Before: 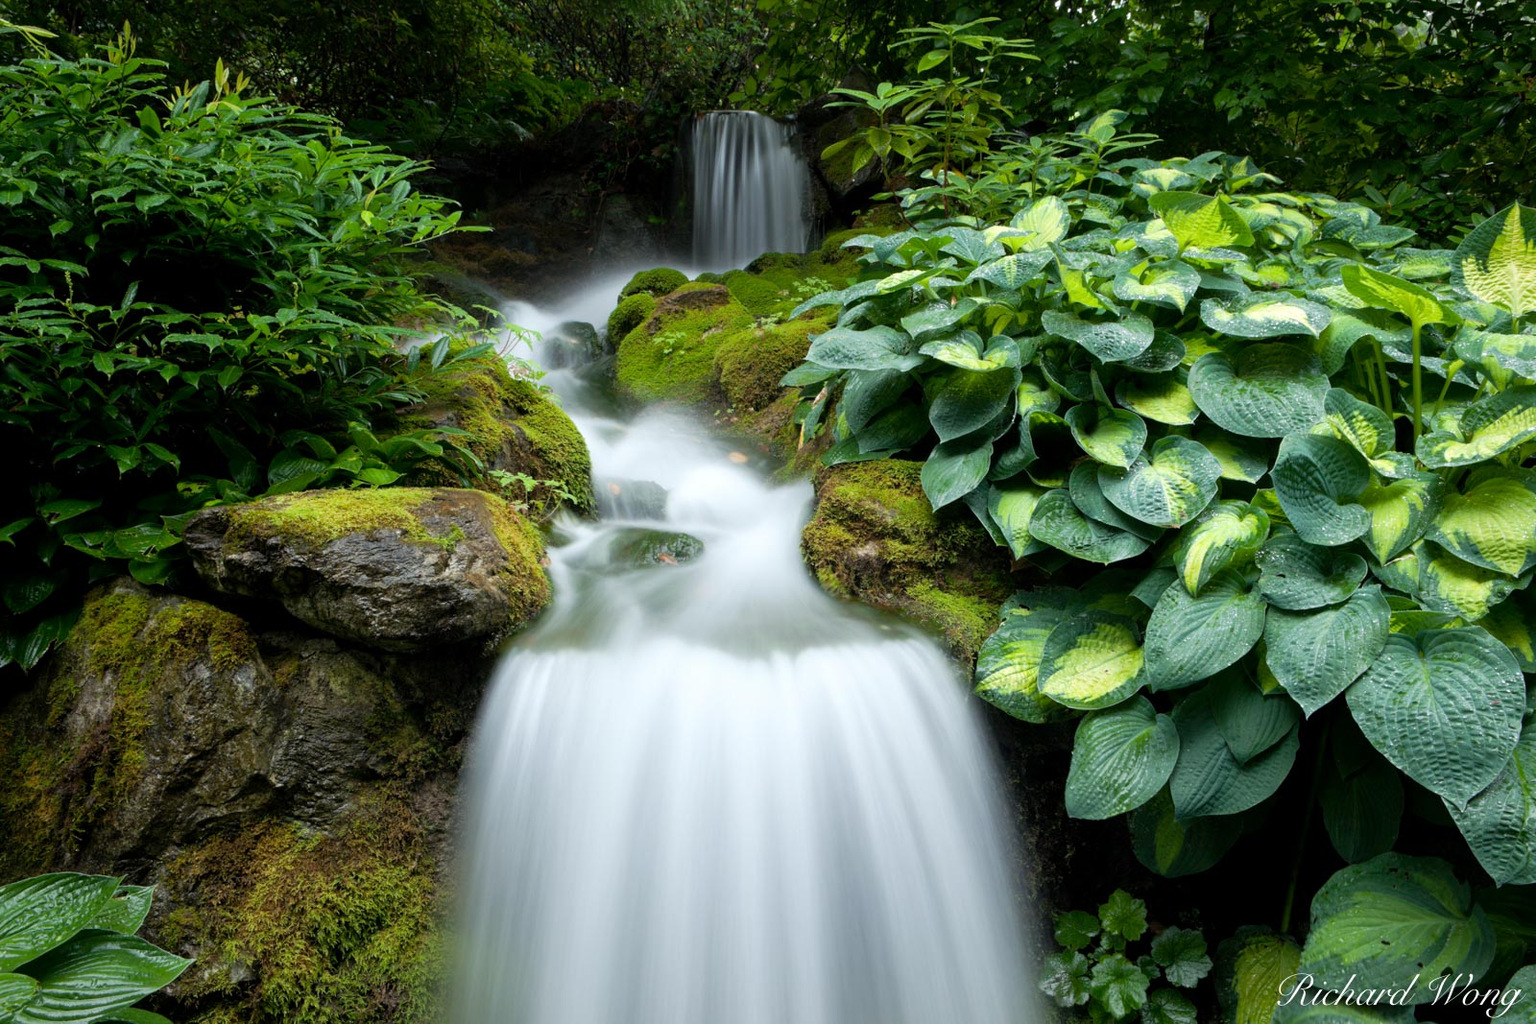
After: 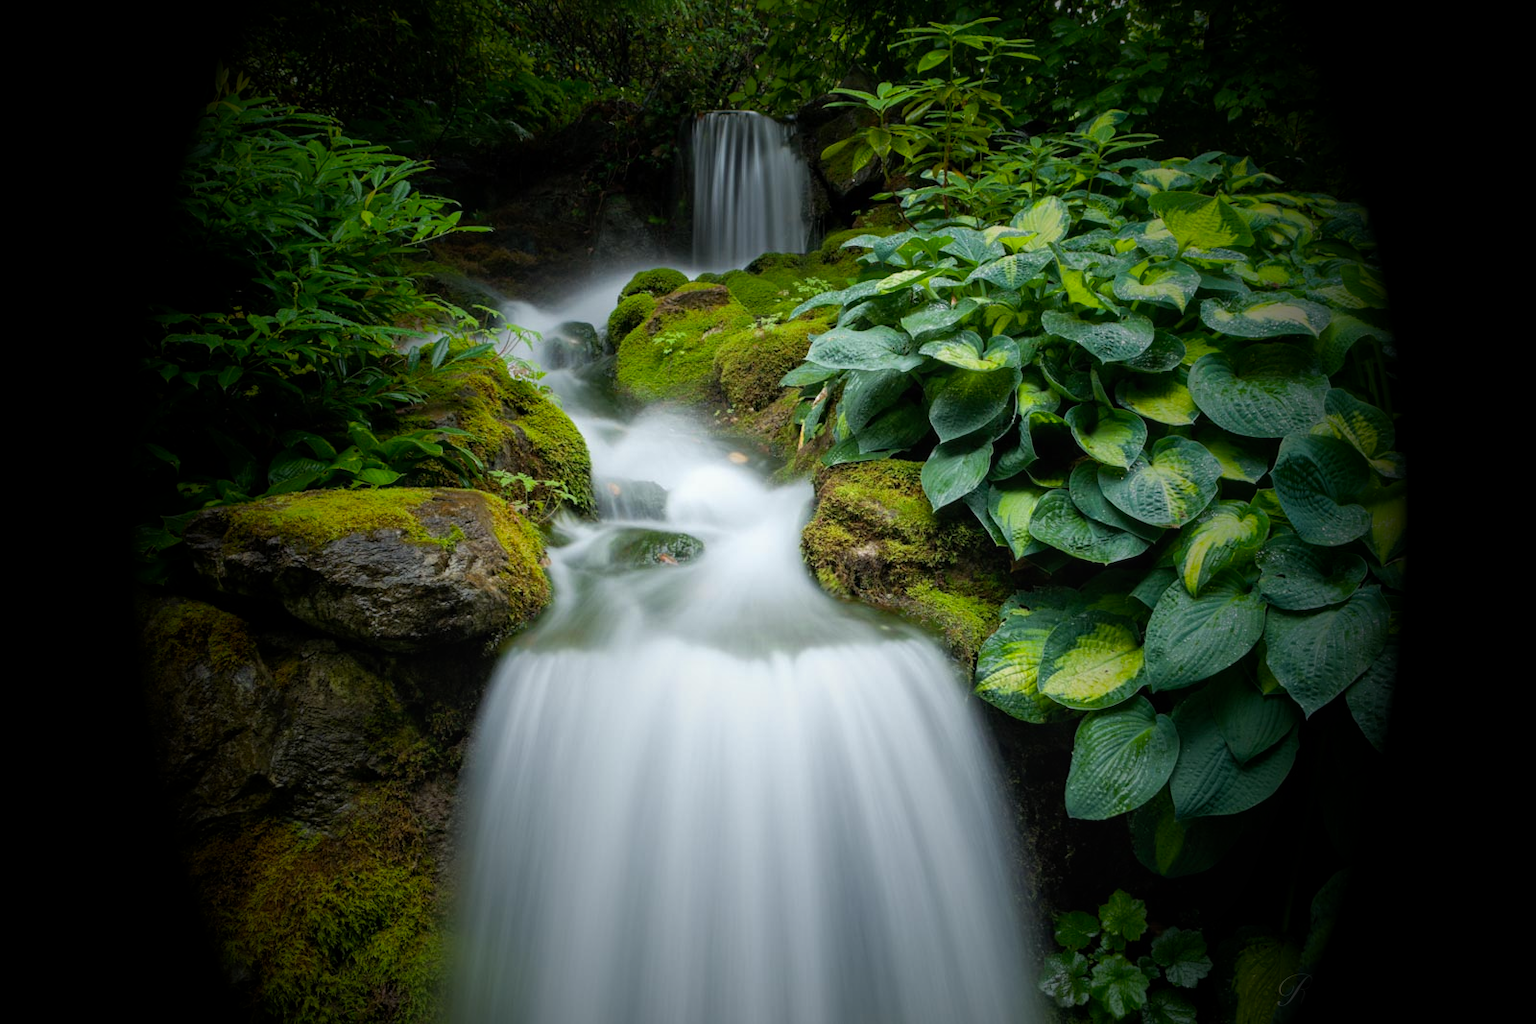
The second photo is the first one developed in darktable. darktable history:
vignetting: fall-off start 15.9%, fall-off radius 100%, brightness -1, saturation 0.5, width/height ratio 0.719
local contrast: detail 115%
